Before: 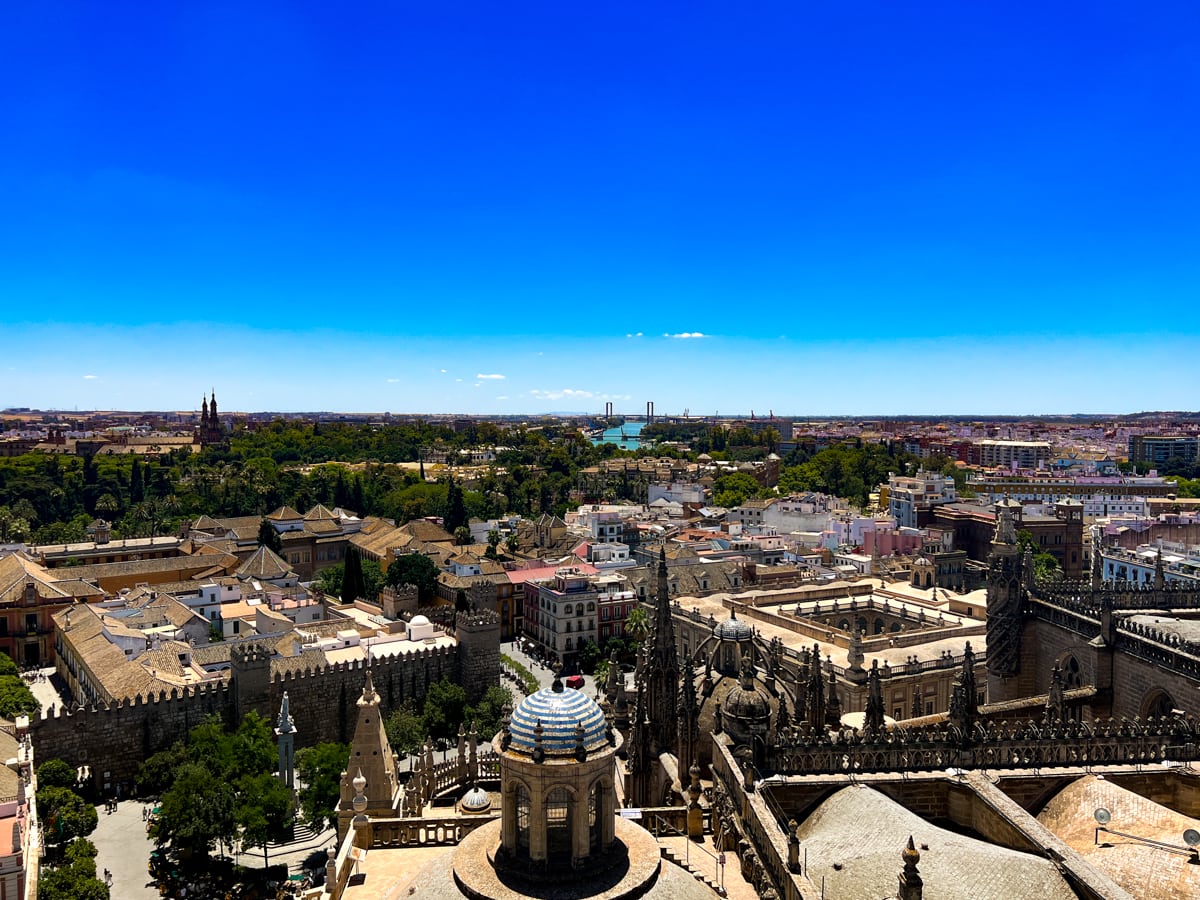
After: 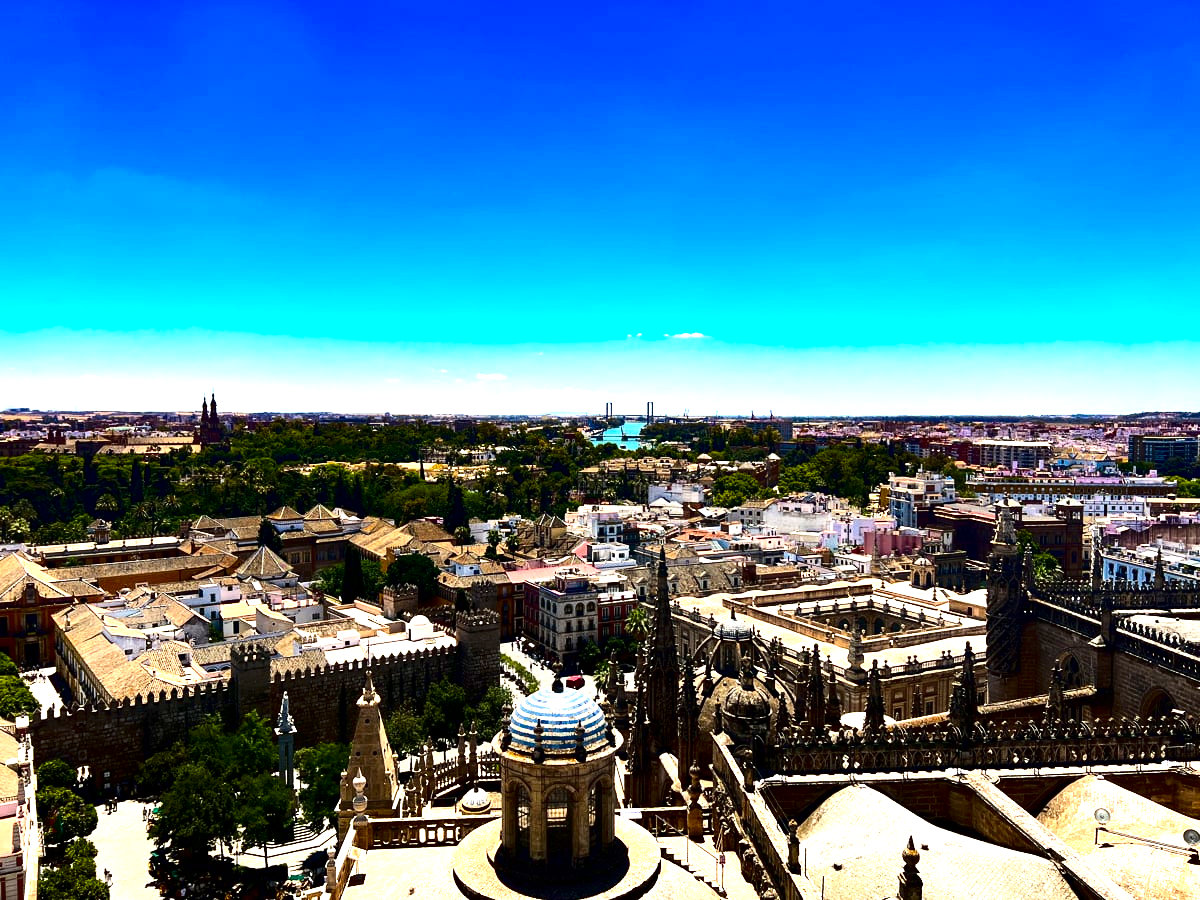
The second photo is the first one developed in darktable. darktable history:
exposure: exposure 1.16 EV, compensate exposure bias true, compensate highlight preservation false
contrast brightness saturation: contrast 0.24, brightness -0.24, saturation 0.14
